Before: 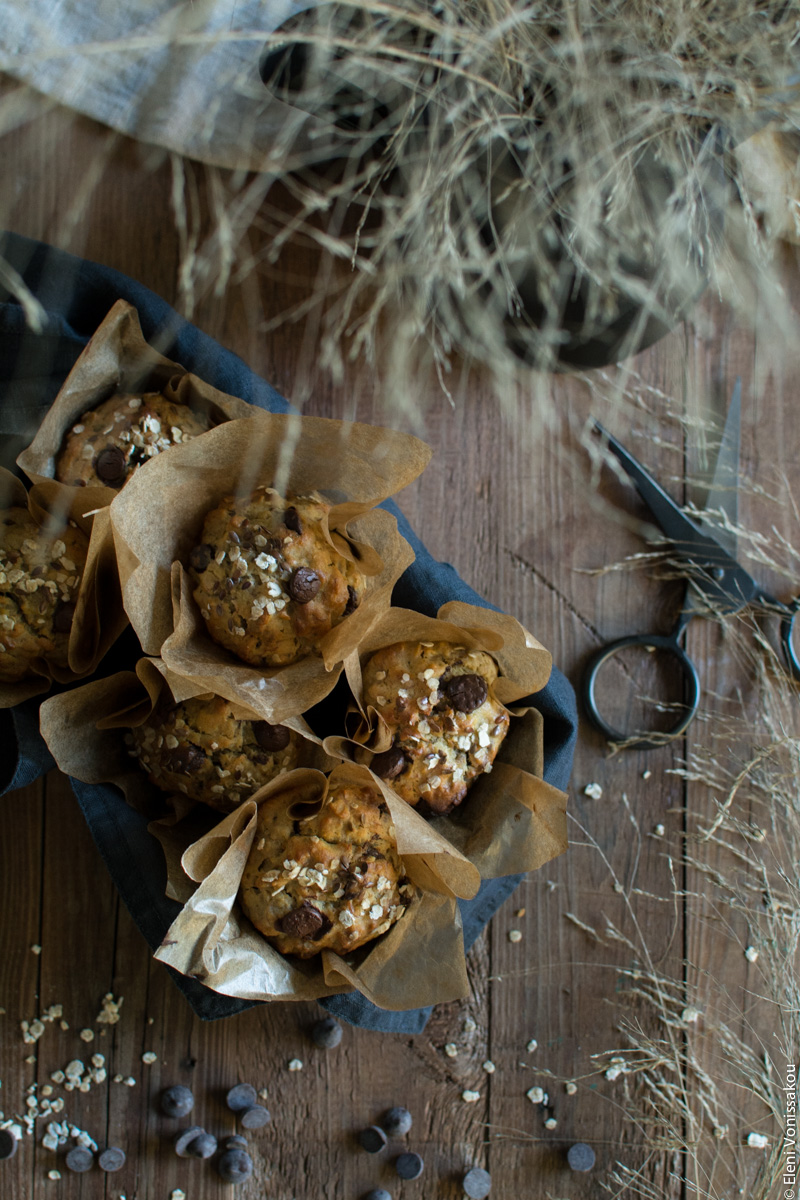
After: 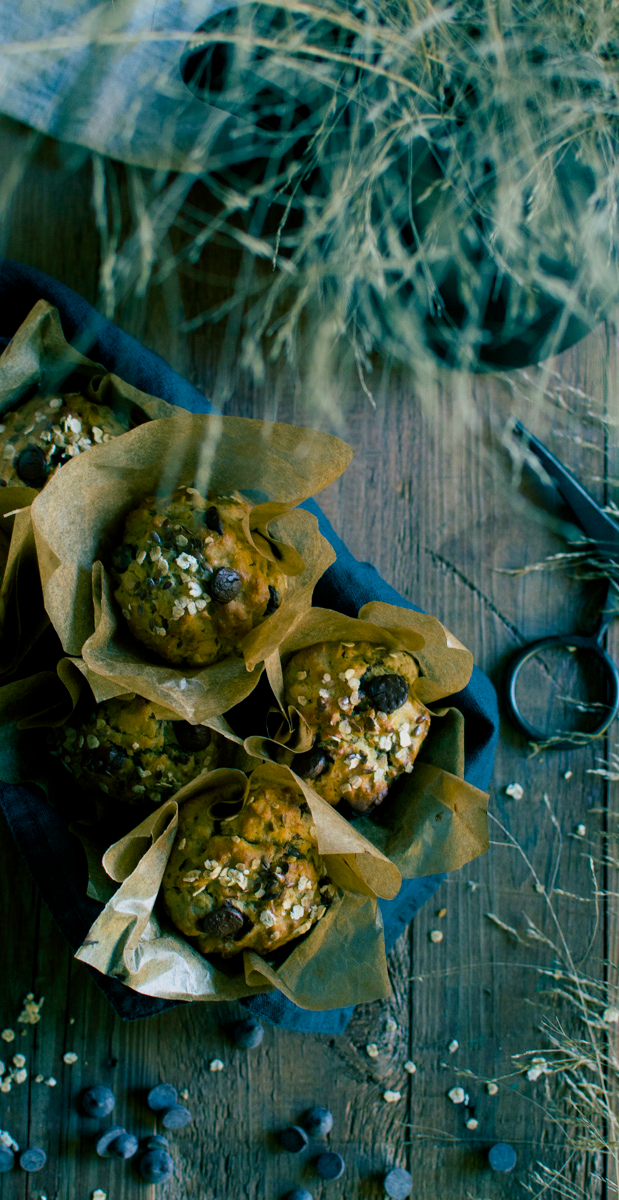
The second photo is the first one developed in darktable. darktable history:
color balance rgb: shadows lift › luminance -28.76%, shadows lift › chroma 10%, shadows lift › hue 230°, power › chroma 0.5%, power › hue 215°, highlights gain › luminance 7.14%, highlights gain › chroma 1%, highlights gain › hue 50°, global offset › luminance -0.29%, global offset › hue 260°, perceptual saturation grading › global saturation 20%, perceptual saturation grading › highlights -13.92%, perceptual saturation grading › shadows 50%
filmic rgb: black relative exposure -14.19 EV, white relative exposure 3.39 EV, hardness 7.89, preserve chrominance max RGB
crop: left 9.88%, right 12.664%
velvia: on, module defaults
